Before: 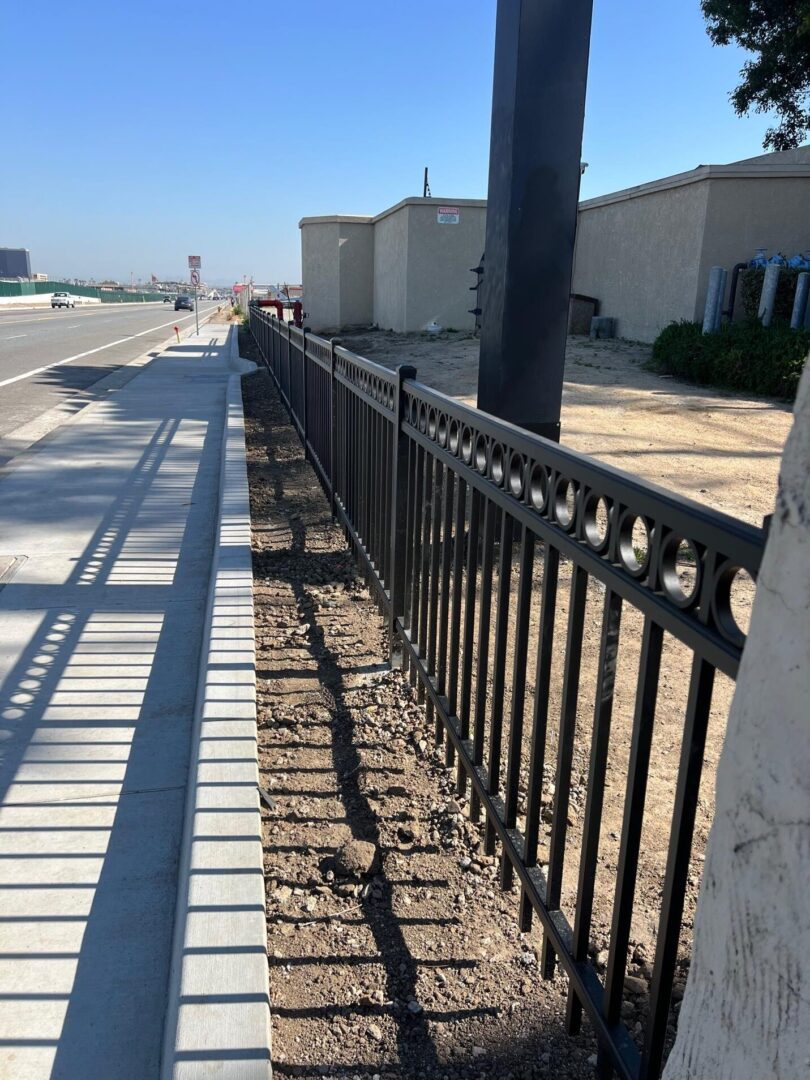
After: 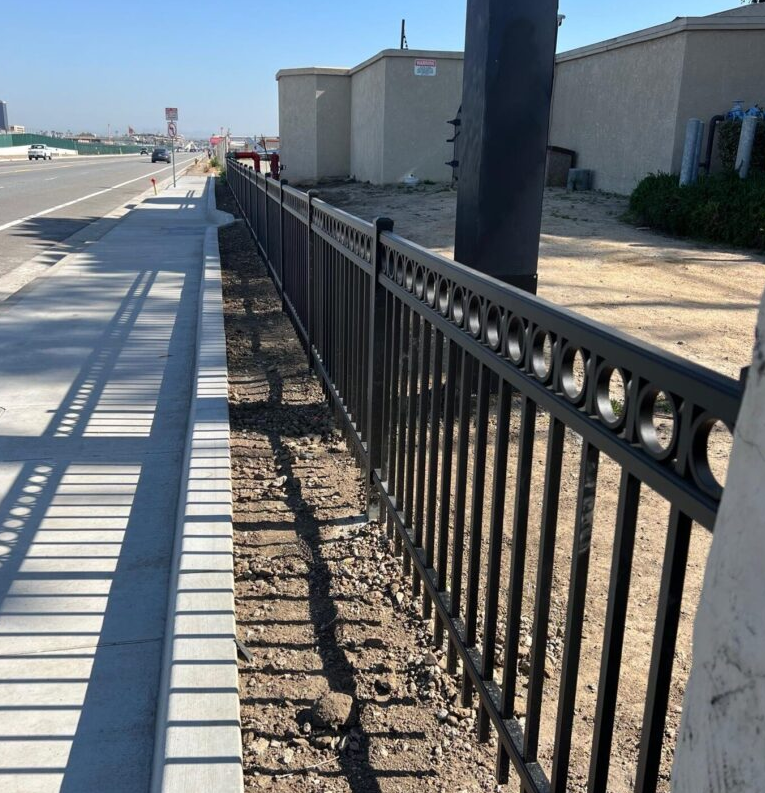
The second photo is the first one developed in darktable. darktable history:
crop and rotate: left 2.95%, top 13.709%, right 2.505%, bottom 12.853%
